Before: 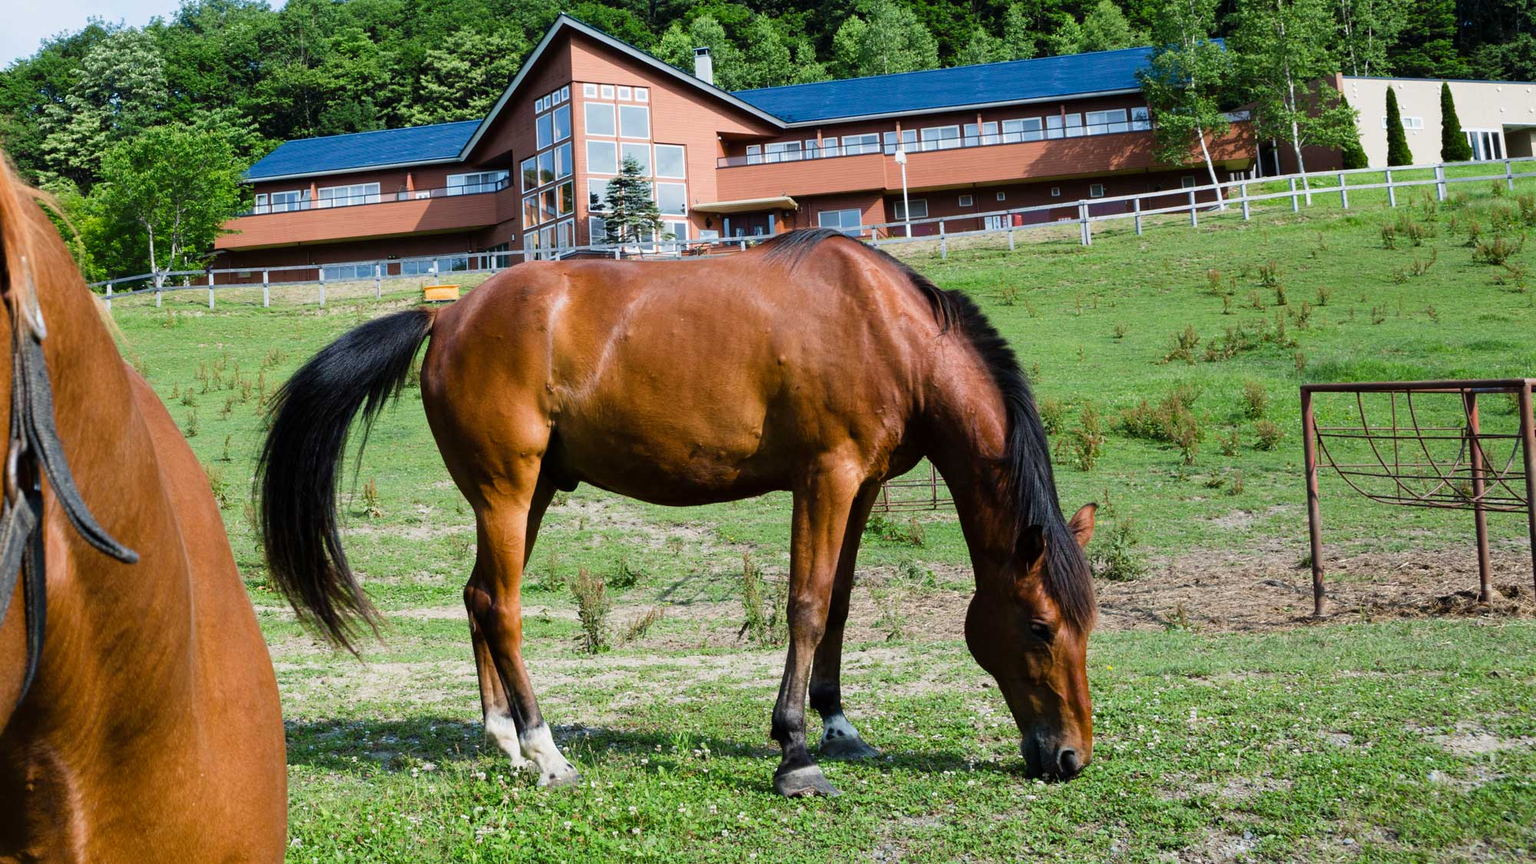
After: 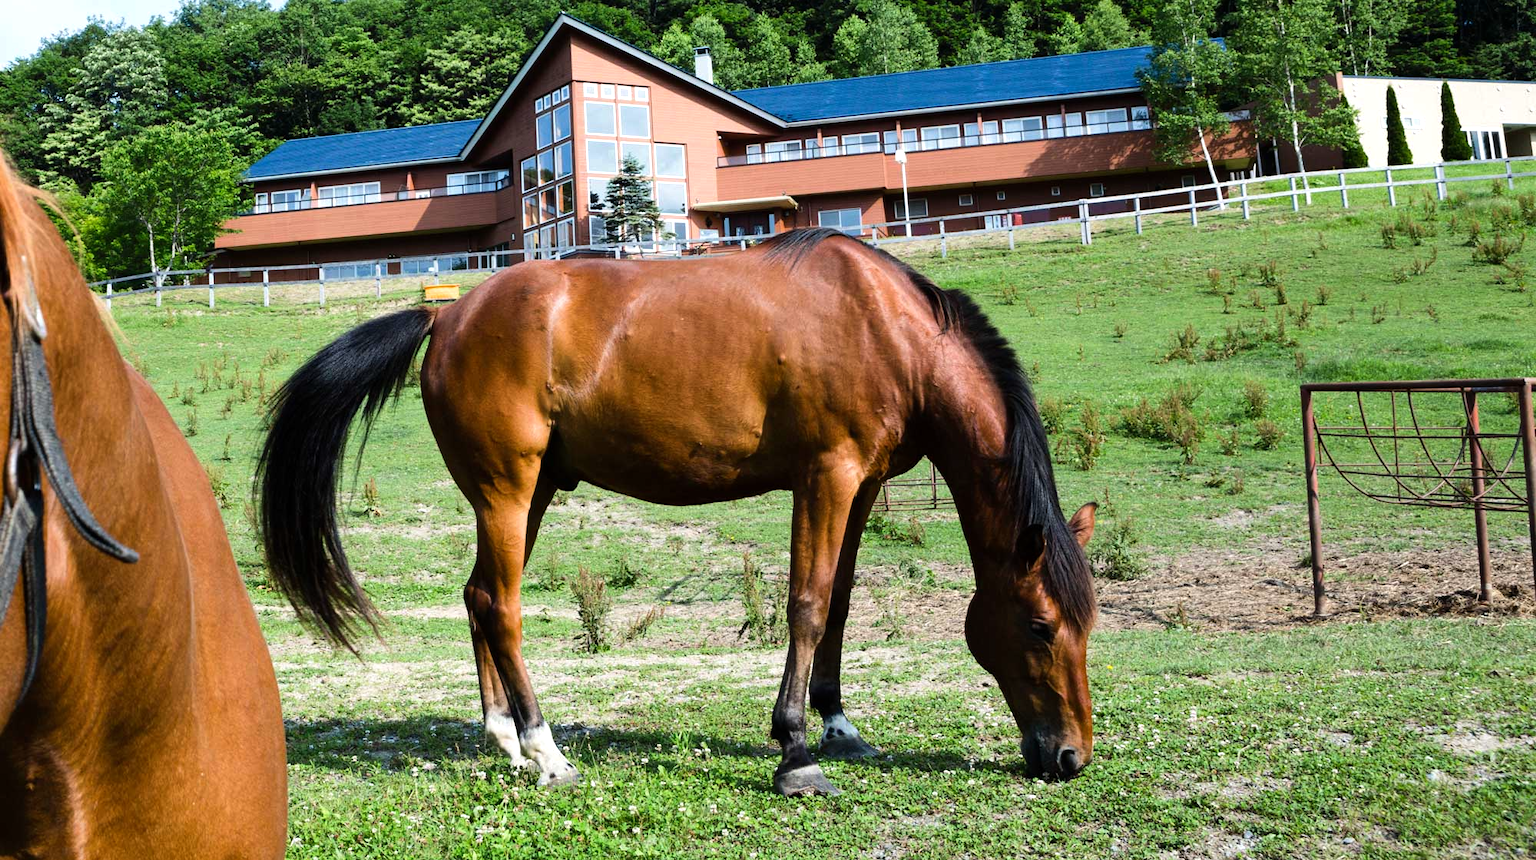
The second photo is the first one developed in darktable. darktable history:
crop: top 0.115%, bottom 0.175%
tone equalizer: -8 EV -0.387 EV, -7 EV -0.376 EV, -6 EV -0.37 EV, -5 EV -0.221 EV, -3 EV 0.244 EV, -2 EV 0.34 EV, -1 EV 0.402 EV, +0 EV 0.442 EV, edges refinement/feathering 500, mask exposure compensation -1.57 EV, preserve details no
